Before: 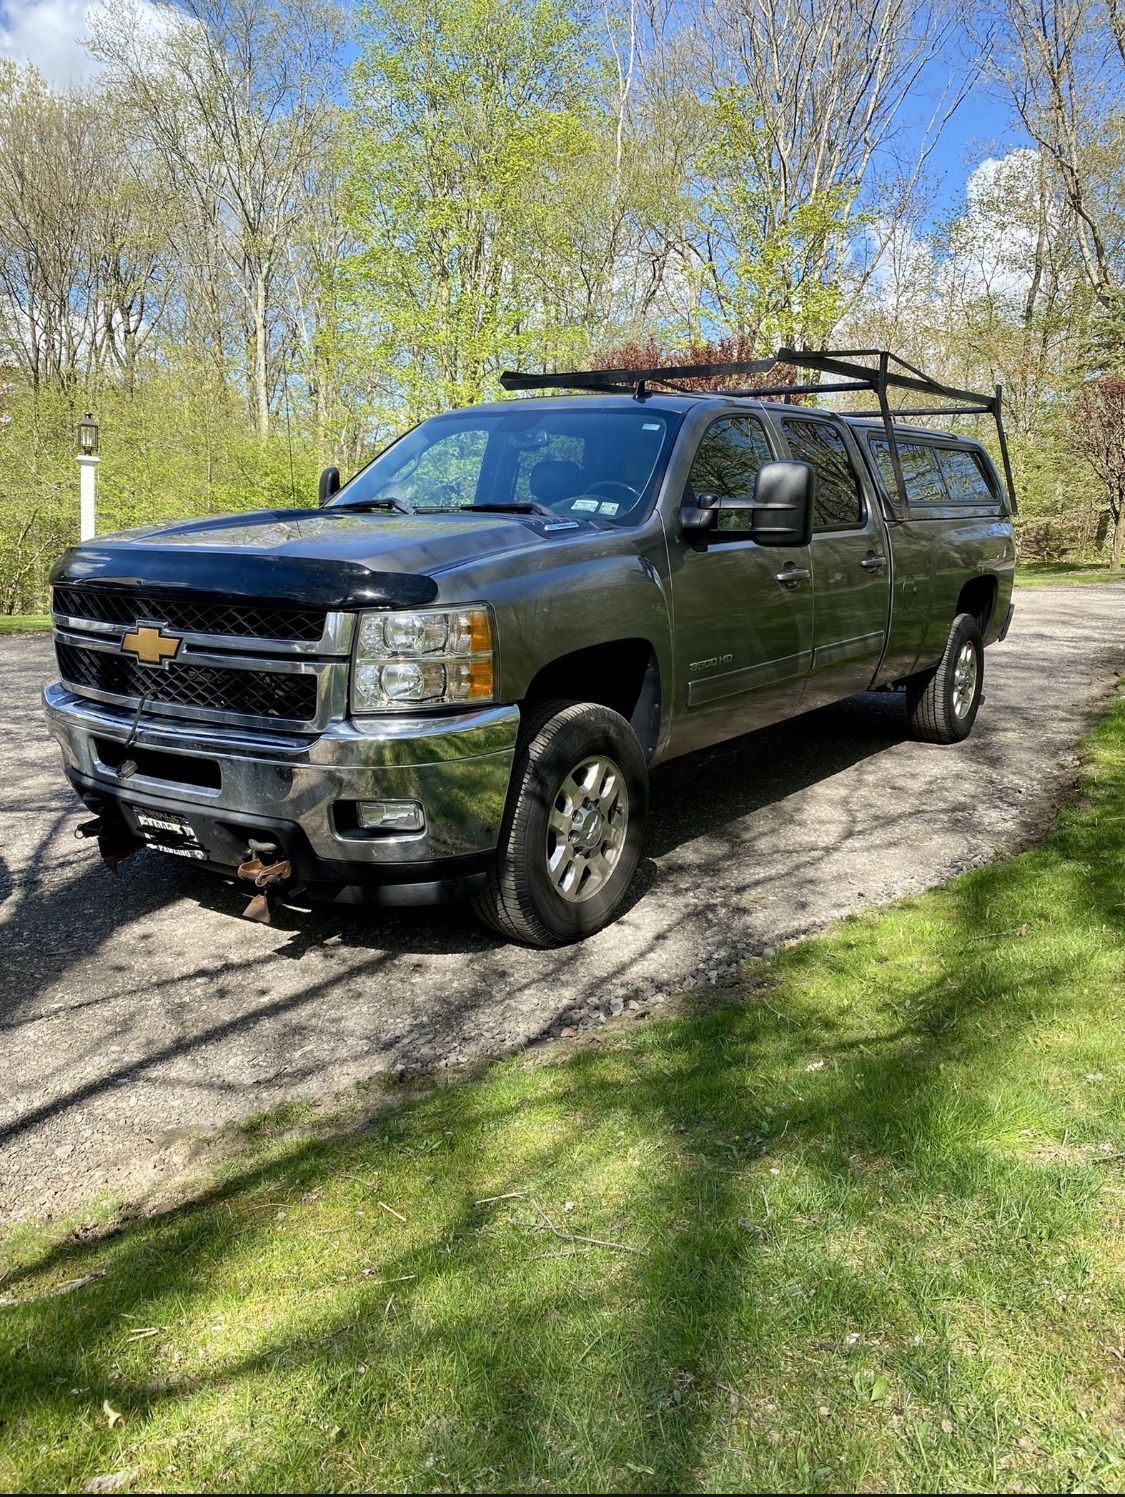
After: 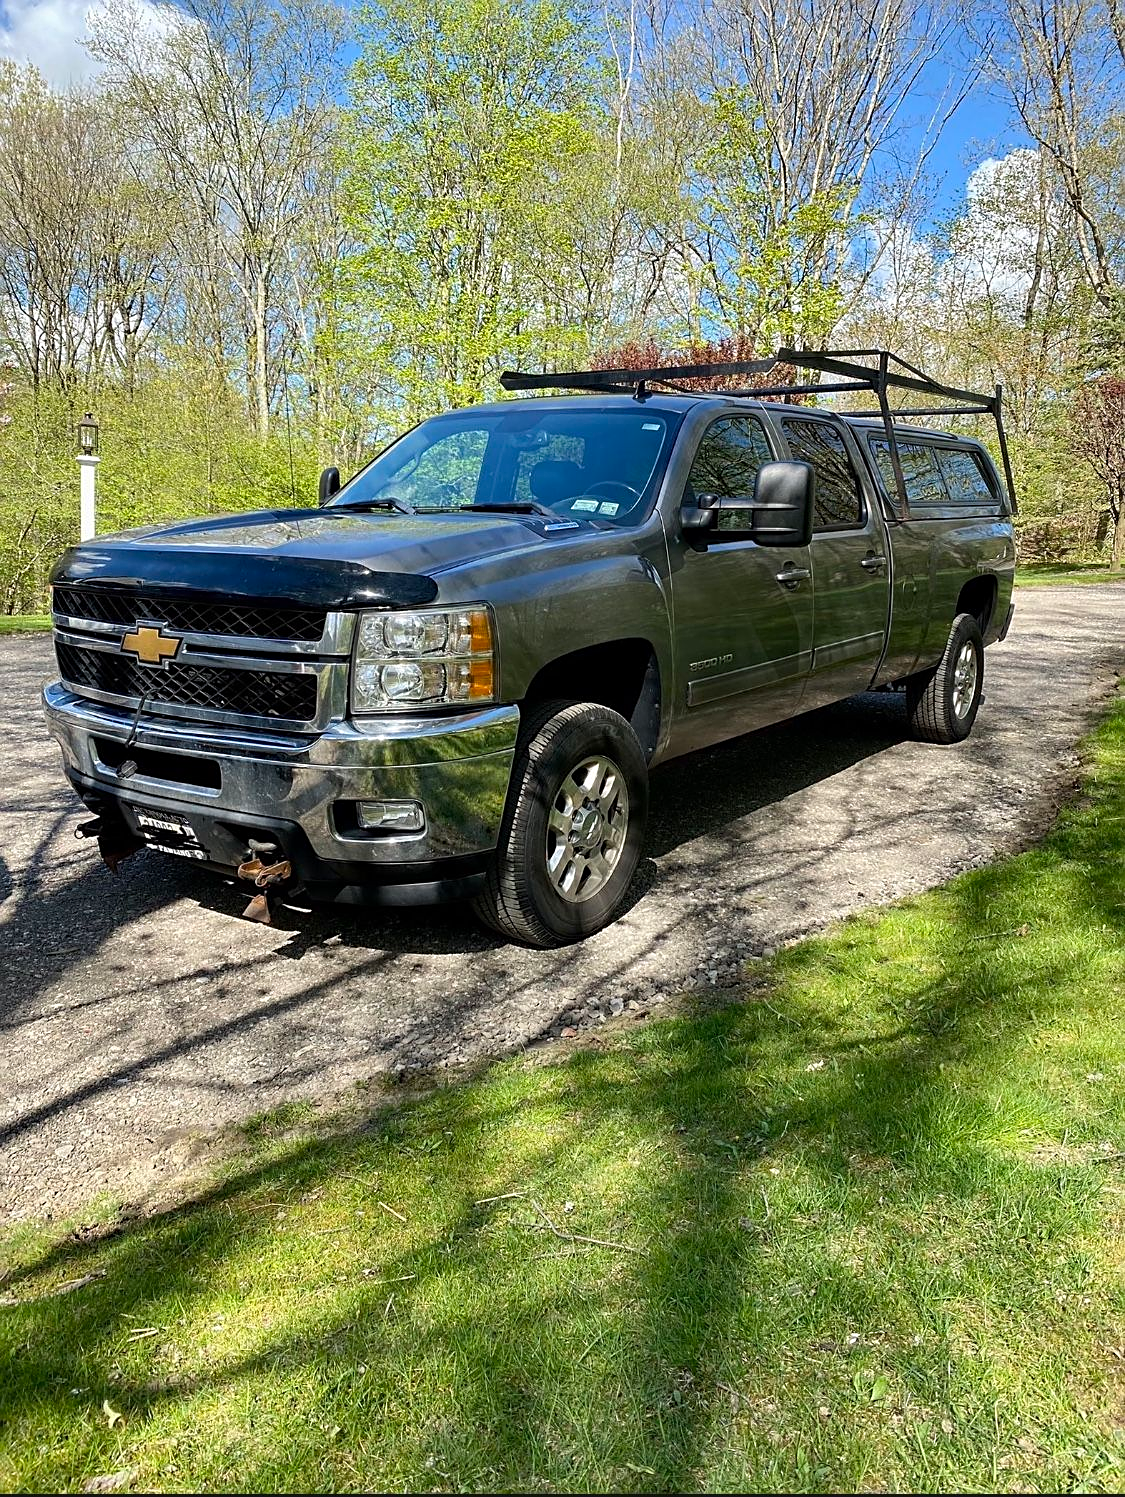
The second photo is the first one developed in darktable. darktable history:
contrast equalizer: y [[0.502, 0.505, 0.512, 0.529, 0.564, 0.588], [0.5 ×6], [0.502, 0.505, 0.512, 0.529, 0.564, 0.588], [0, 0.001, 0.001, 0.004, 0.008, 0.011], [0, 0.001, 0.001, 0.004, 0.008, 0.011]], mix 0.148
sharpen: on, module defaults
